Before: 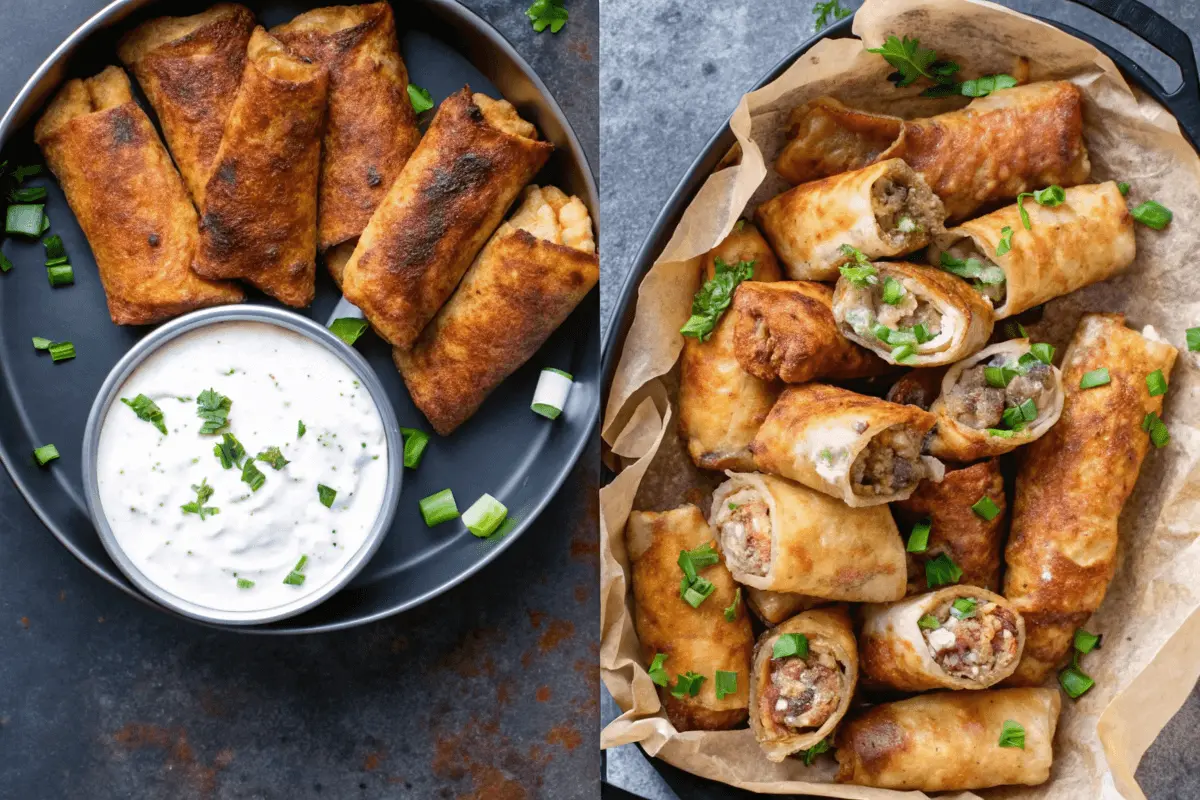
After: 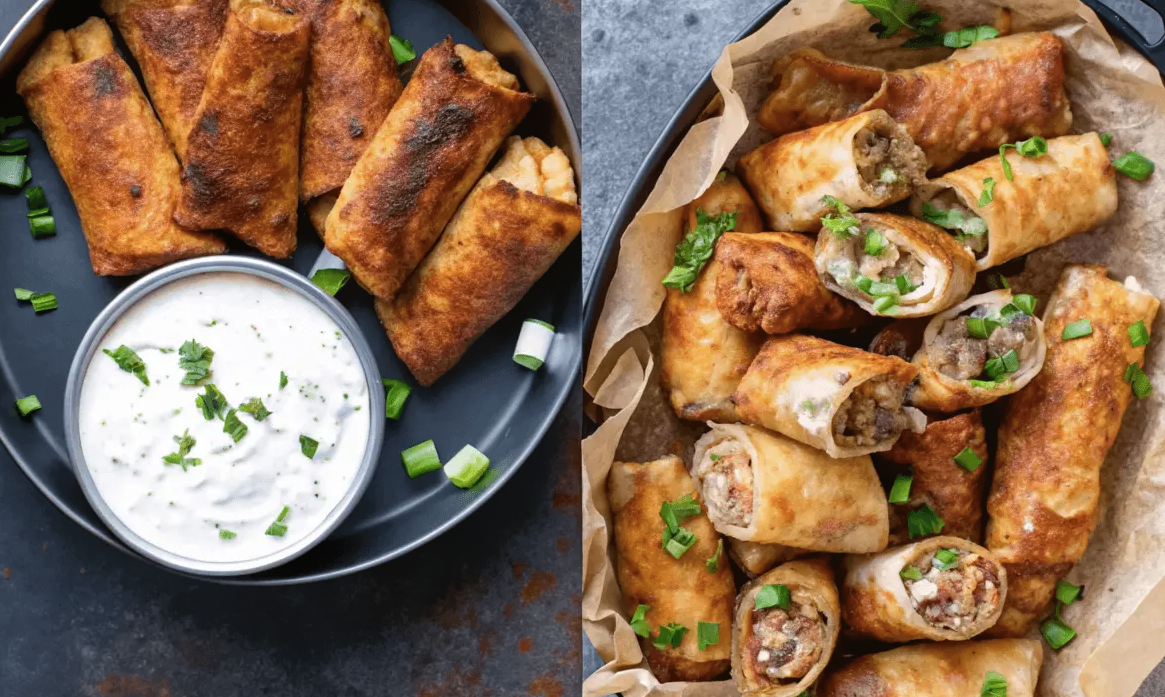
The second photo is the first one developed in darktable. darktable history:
color balance rgb: perceptual saturation grading › global saturation -3%
crop: left 1.507%, top 6.147%, right 1.379%, bottom 6.637%
surface blur: radius 16.53, green 0.002
